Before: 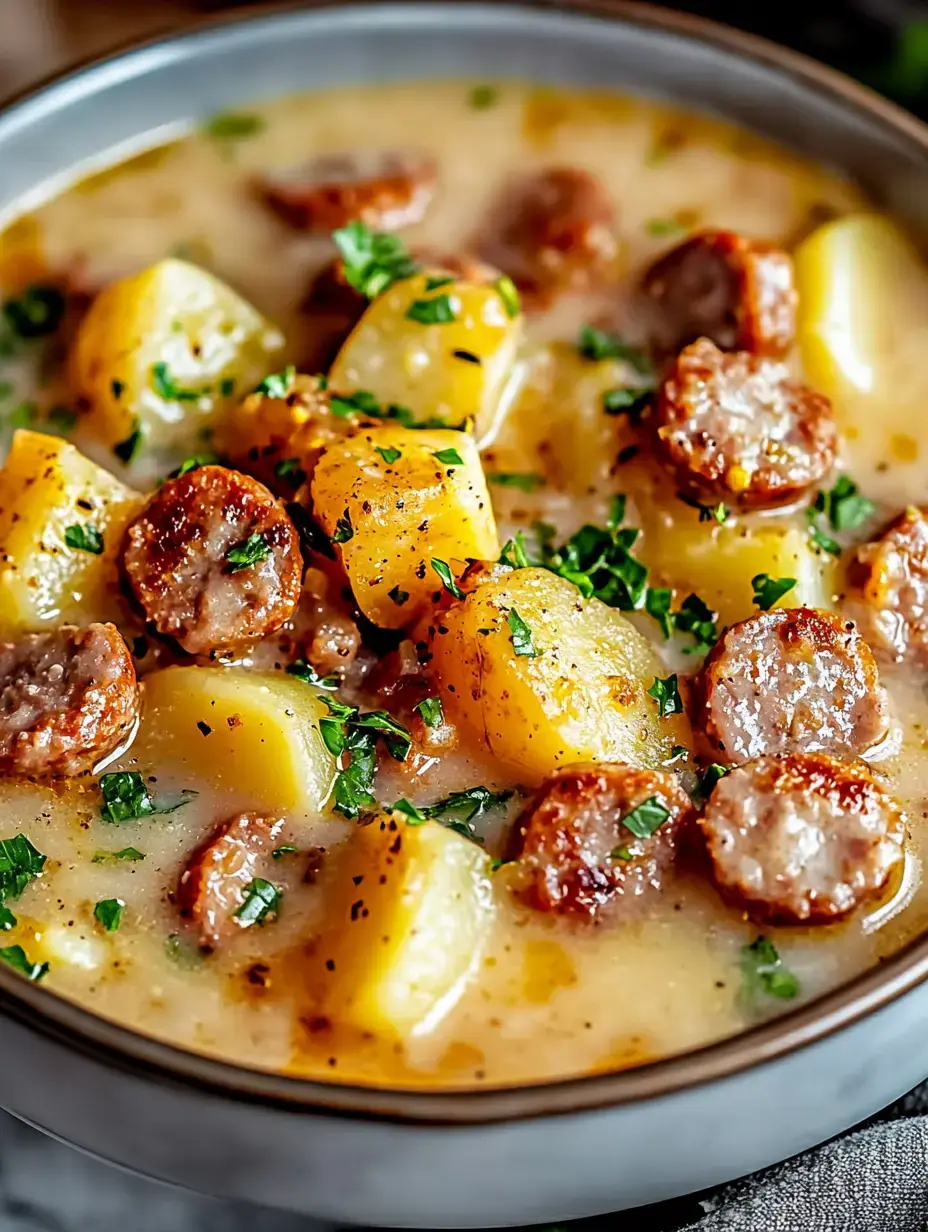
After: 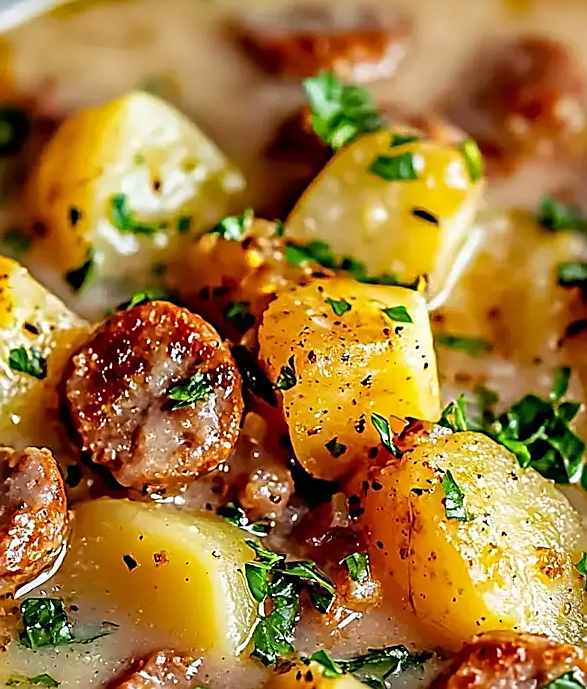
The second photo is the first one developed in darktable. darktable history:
sharpen: radius 1.358, amount 1.246, threshold 0.693
shadows and highlights: low approximation 0.01, soften with gaussian
crop and rotate: angle -5.23°, left 2.028%, top 7.072%, right 27.211%, bottom 30.44%
